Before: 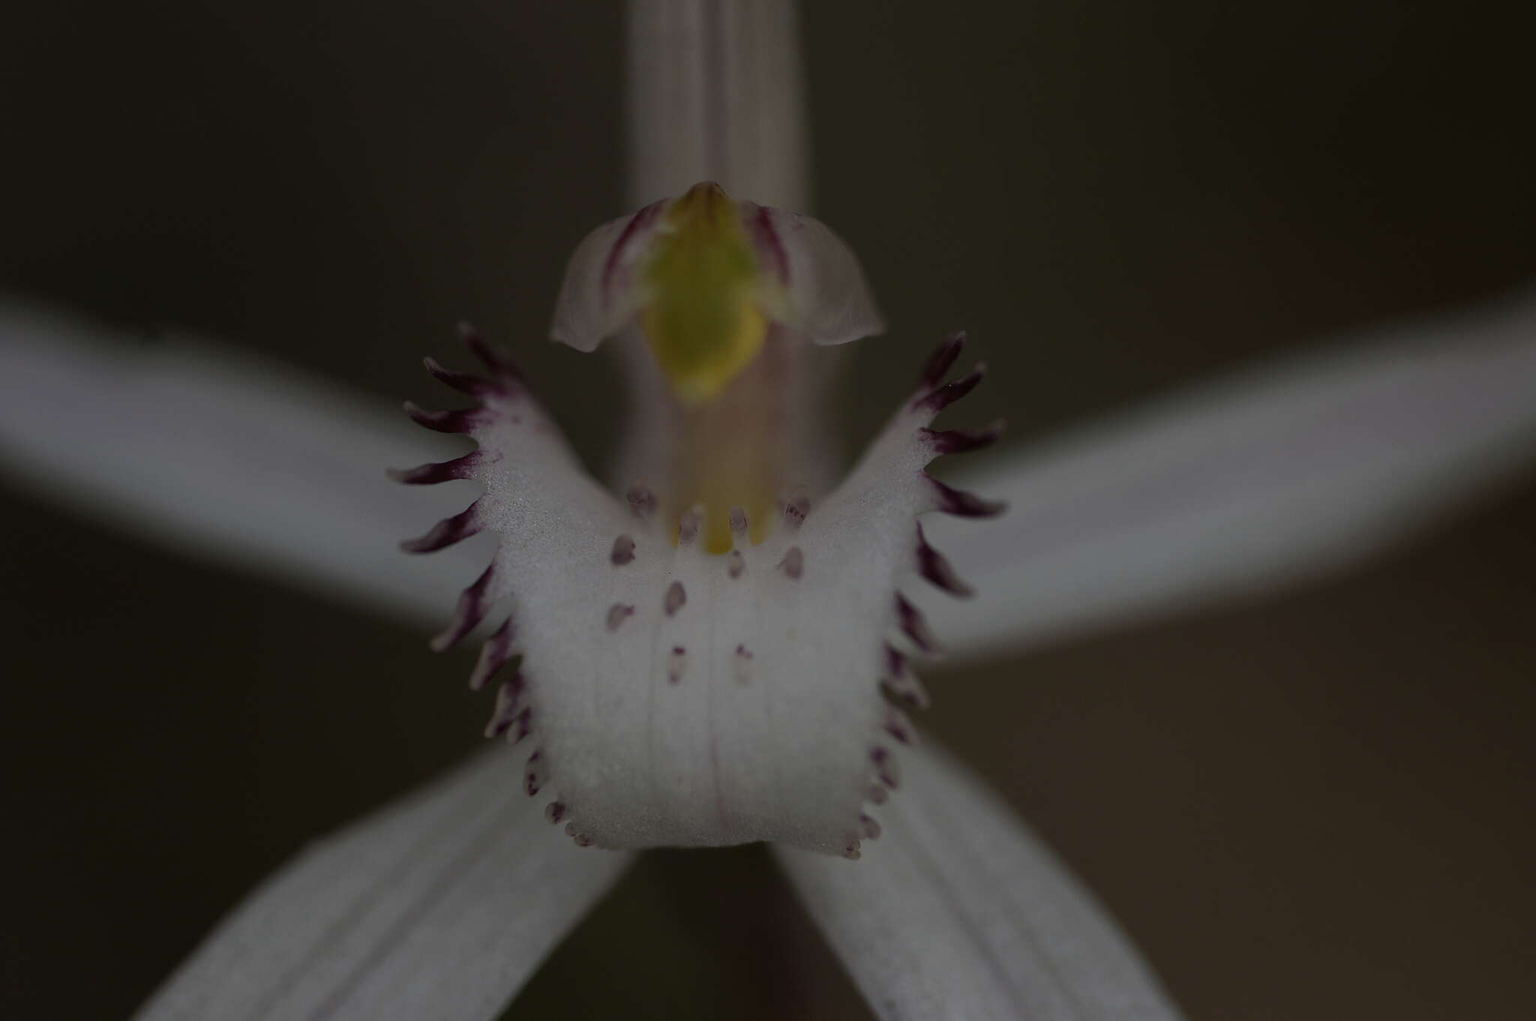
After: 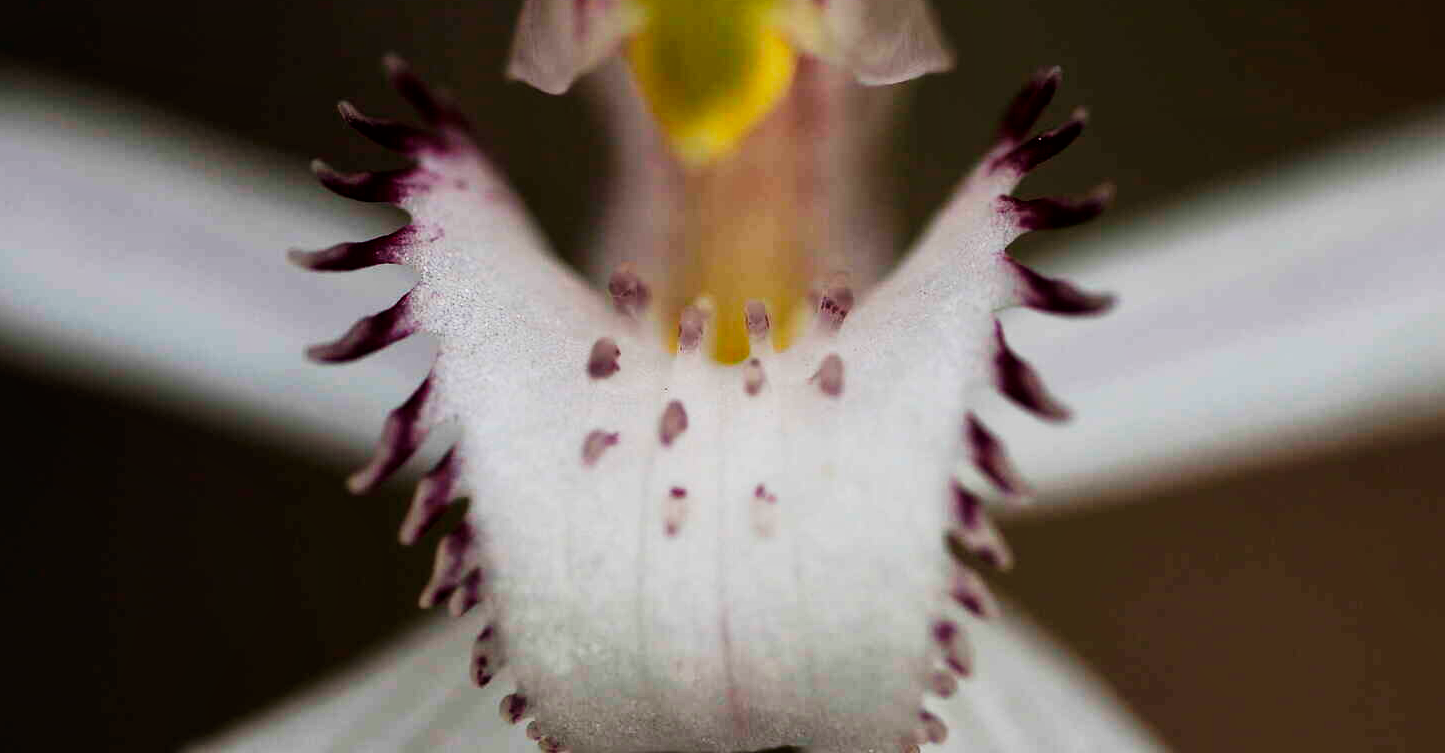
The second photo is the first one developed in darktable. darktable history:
crop: left 11.123%, top 27.61%, right 18.3%, bottom 17.034%
local contrast: mode bilateral grid, contrast 20, coarseness 50, detail 120%, midtone range 0.2
base curve: curves: ch0 [(0, 0) (0.007, 0.004) (0.027, 0.03) (0.046, 0.07) (0.207, 0.54) (0.442, 0.872) (0.673, 0.972) (1, 1)], preserve colors none
exposure: black level correction 0, exposure 0.5 EV, compensate highlight preservation false
